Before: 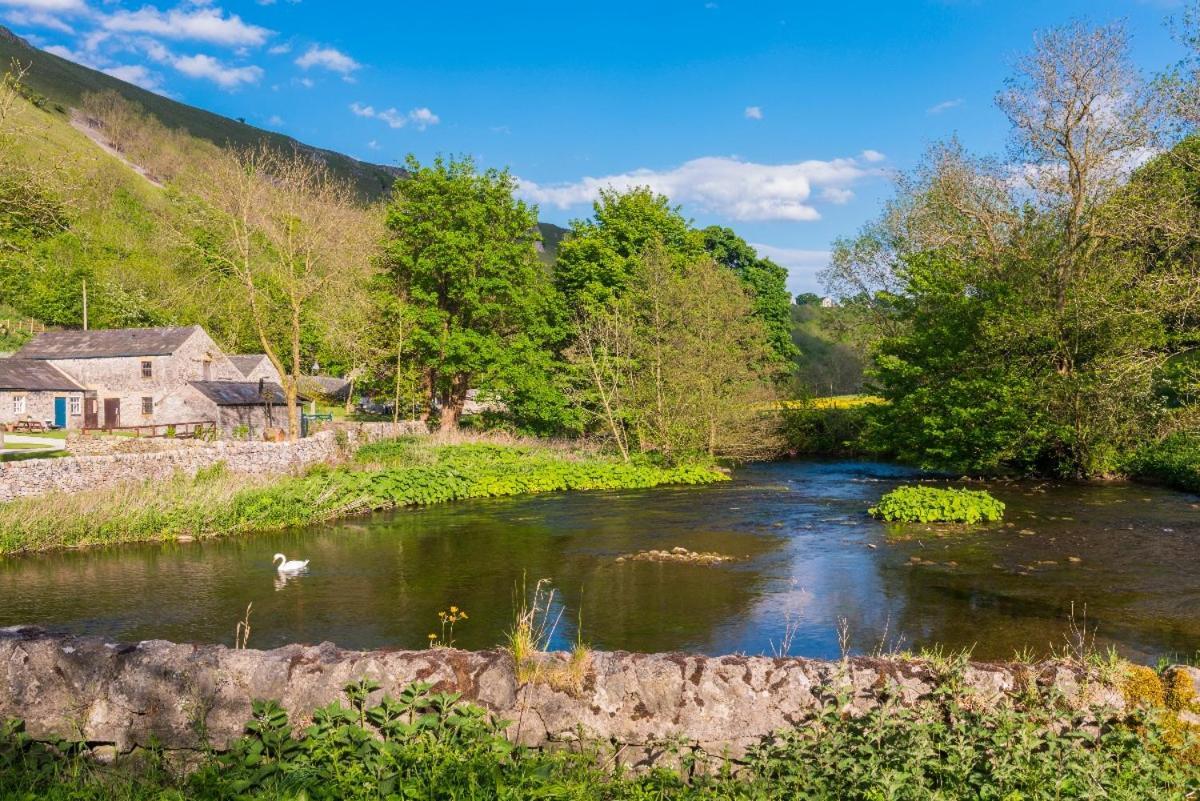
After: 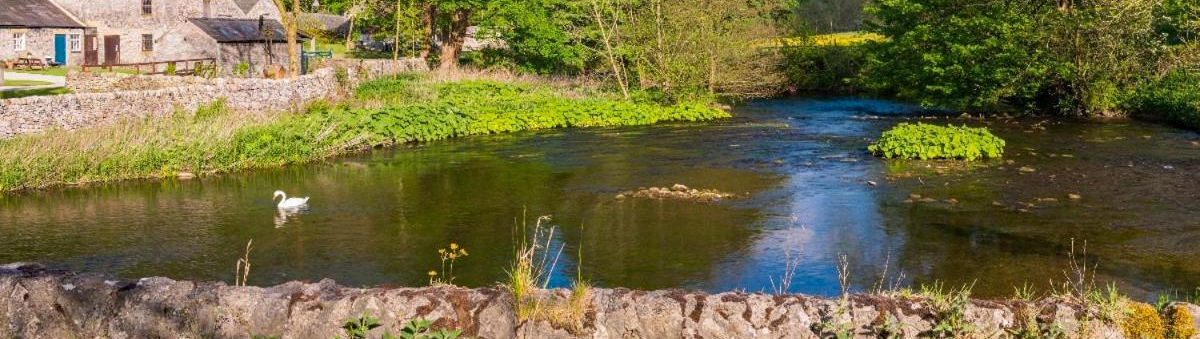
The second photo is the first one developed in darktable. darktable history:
crop: top 45.415%, bottom 12.197%
haze removal: compatibility mode true, adaptive false
